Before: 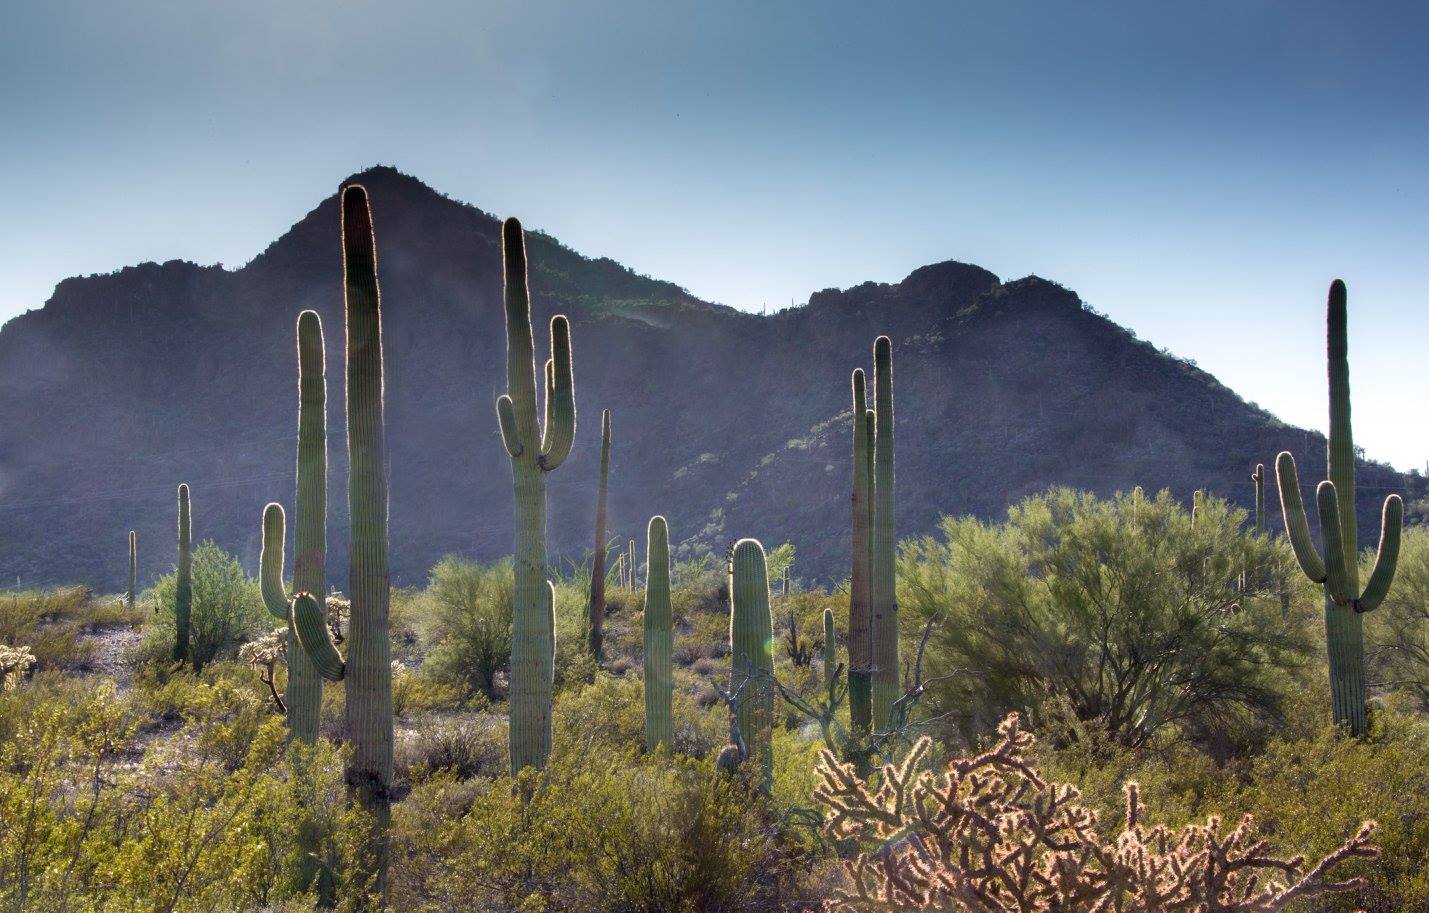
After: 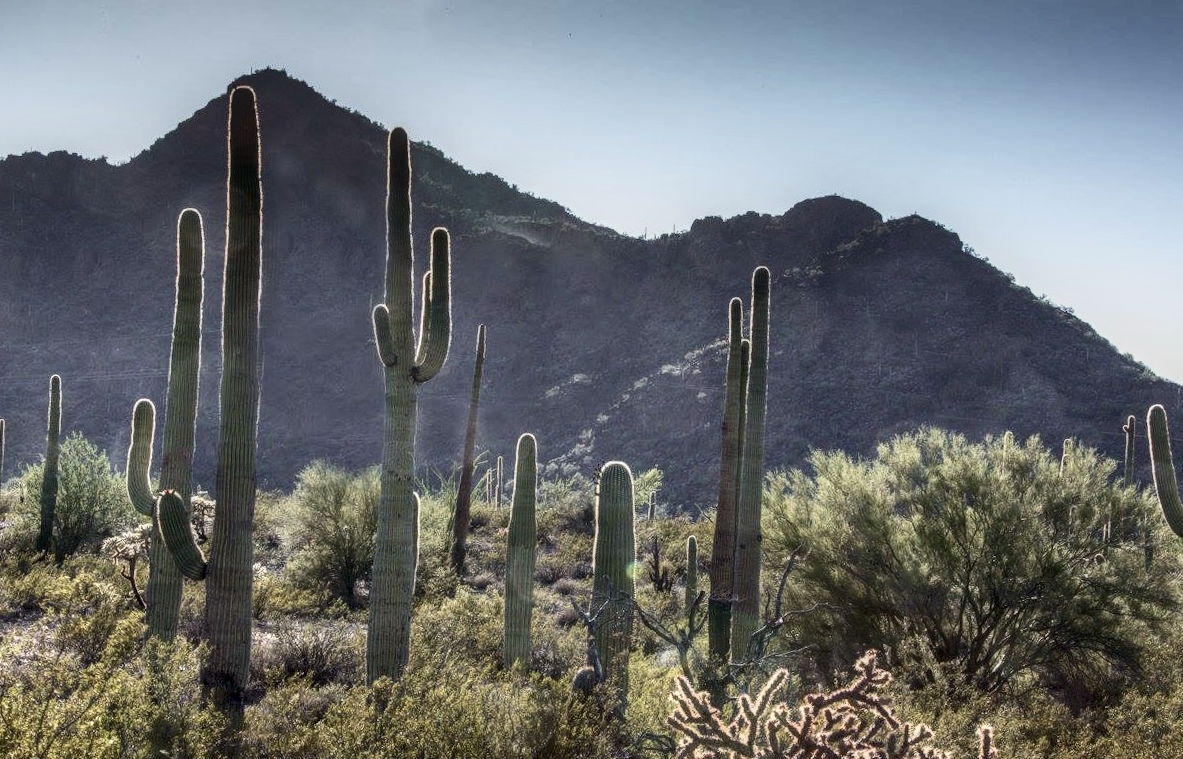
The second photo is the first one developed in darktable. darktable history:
crop and rotate: angle -3.23°, left 5.345%, top 5.193%, right 4.695%, bottom 4.426%
contrast brightness saturation: contrast 0.246, saturation -0.315
local contrast: highlights 4%, shadows 1%, detail 134%
